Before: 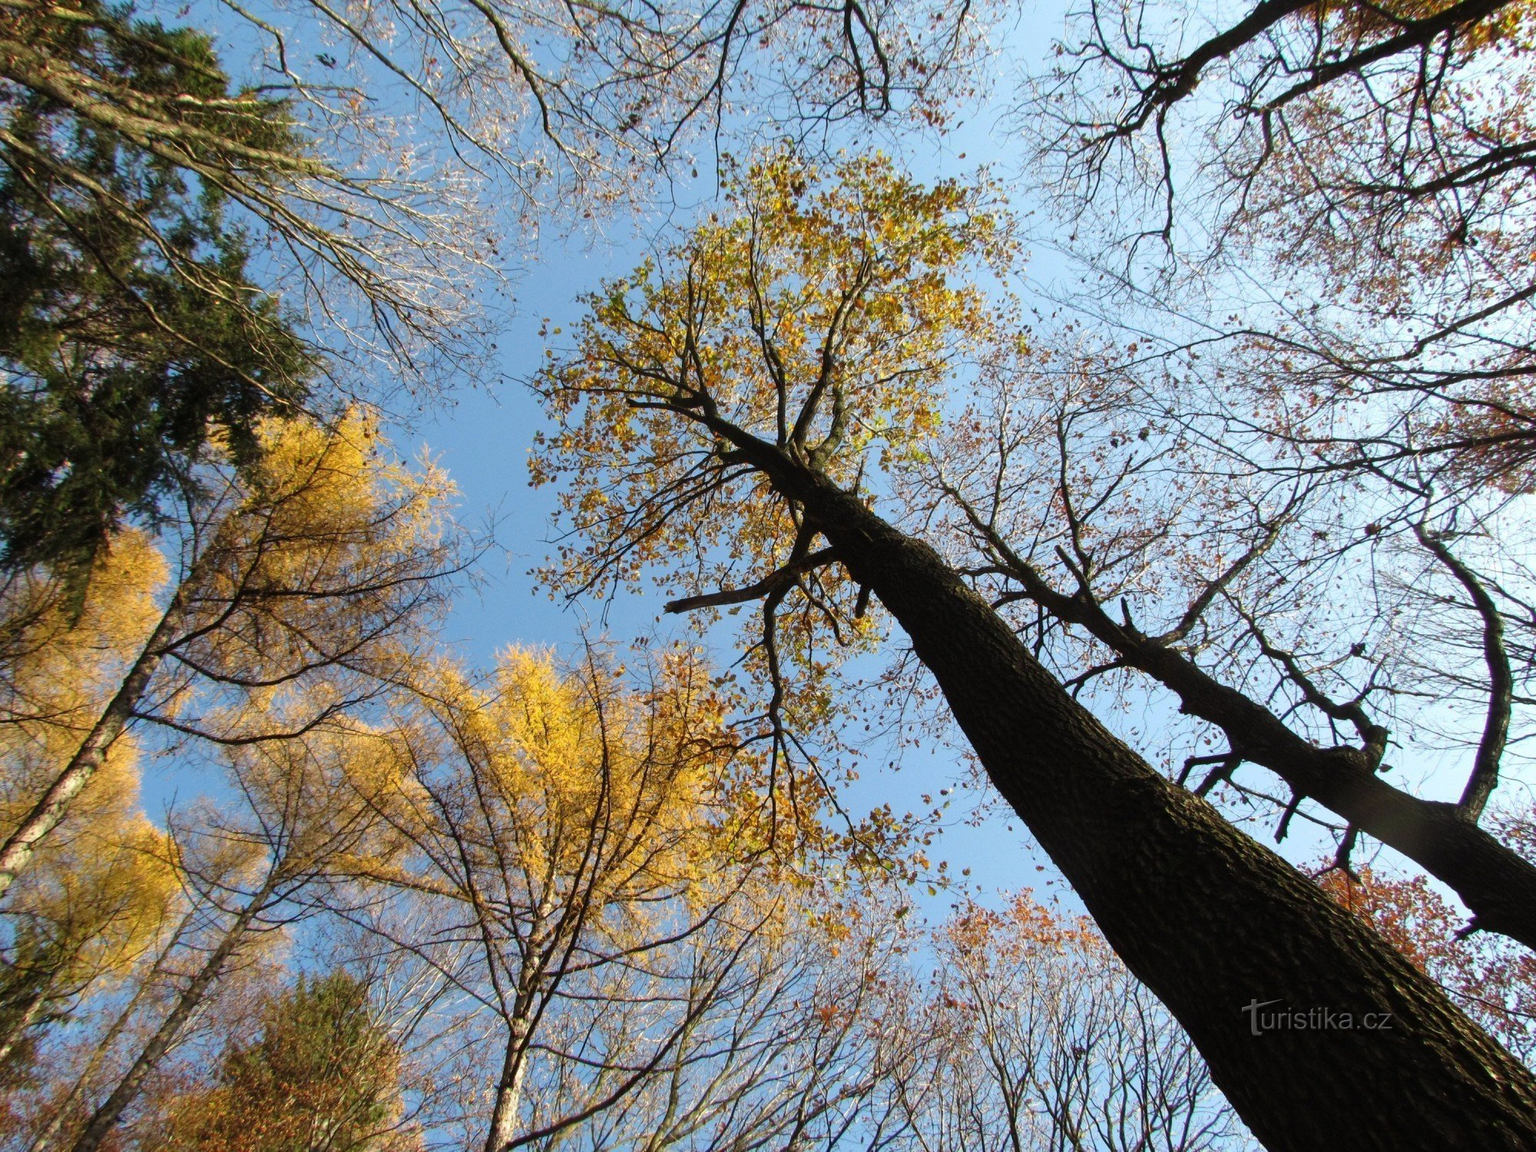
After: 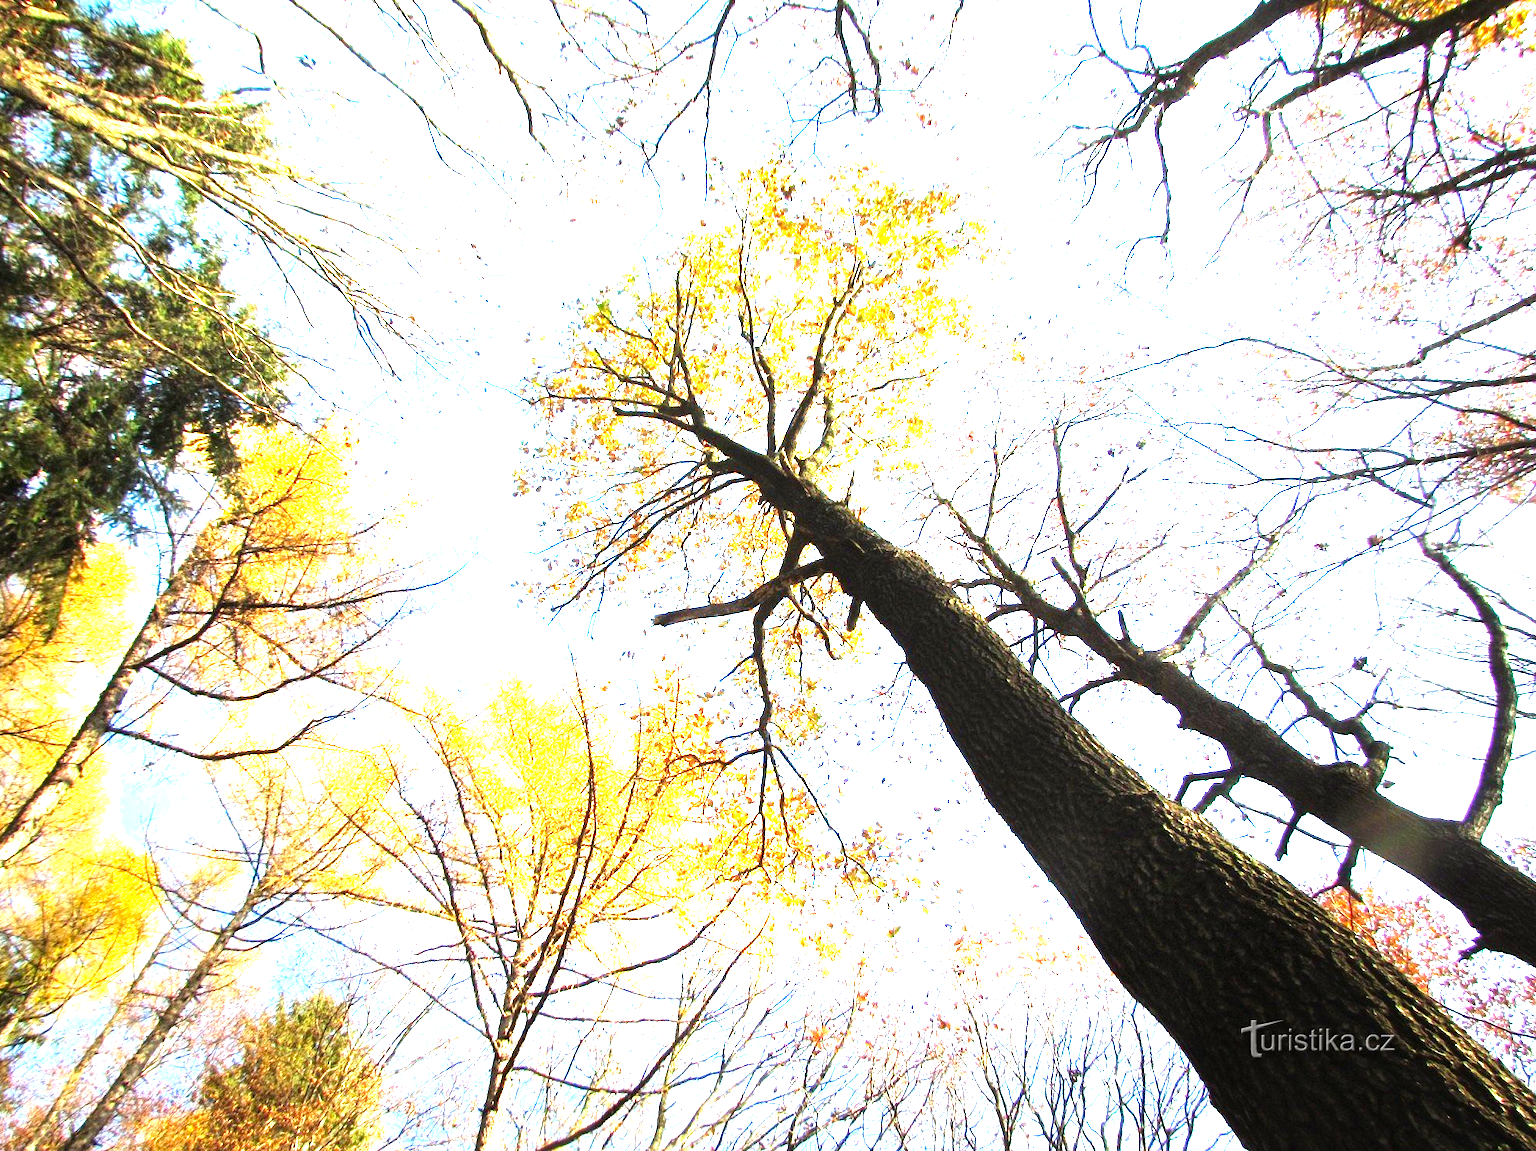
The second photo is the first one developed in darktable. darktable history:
crop: left 1.743%, right 0.268%, bottom 2.011%
vignetting: fall-off start 68.33%, fall-off radius 30%, saturation 0.042, center (-0.066, -0.311), width/height ratio 0.992, shape 0.85, dithering 8-bit output
levels: levels [0, 0.281, 0.562]
exposure: black level correction 0, exposure 1.1 EV, compensate exposure bias true, compensate highlight preservation false
